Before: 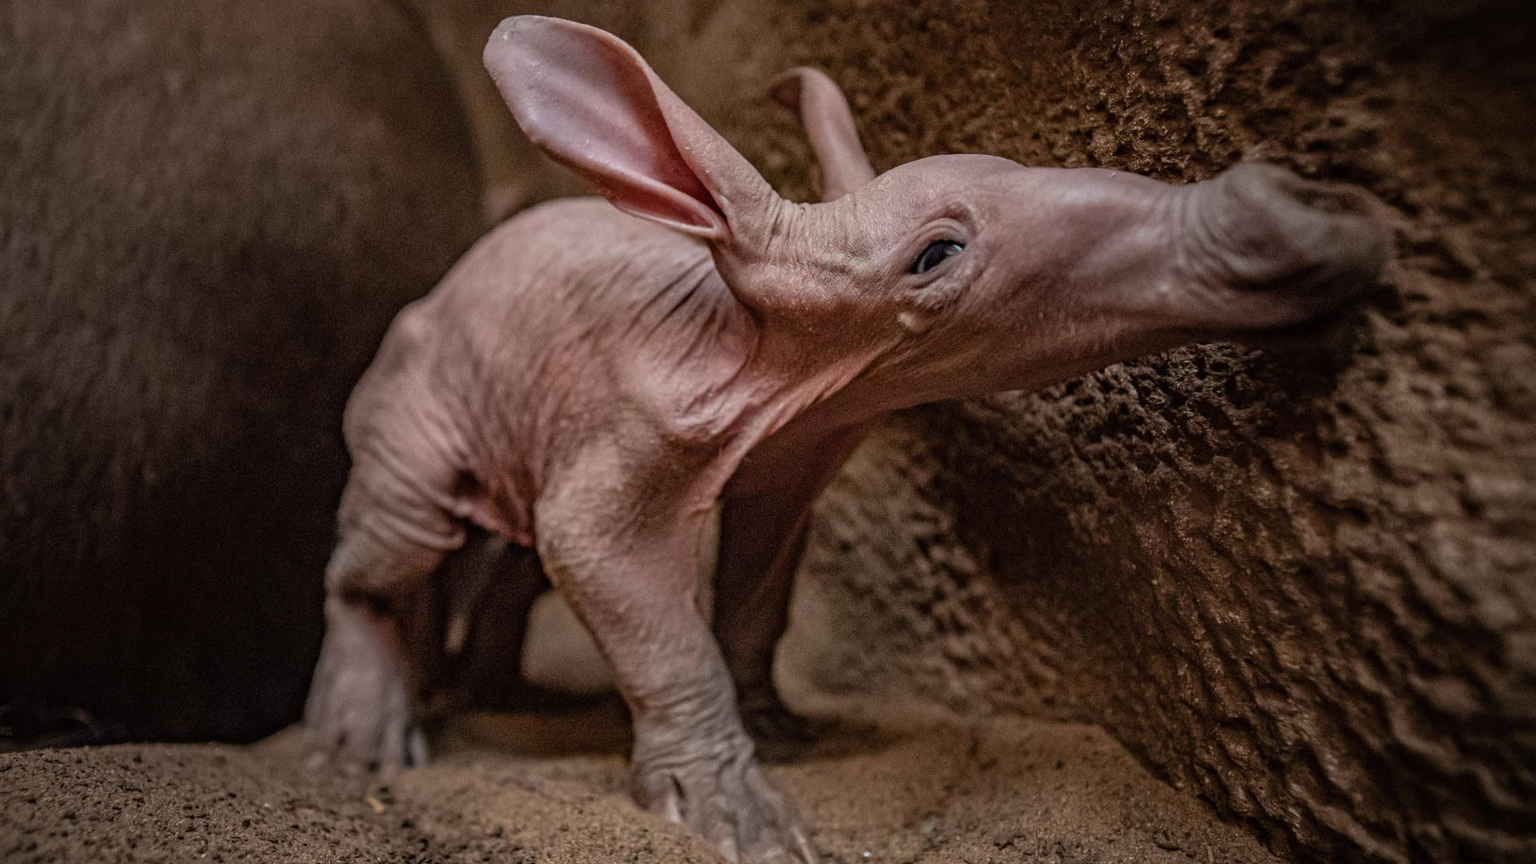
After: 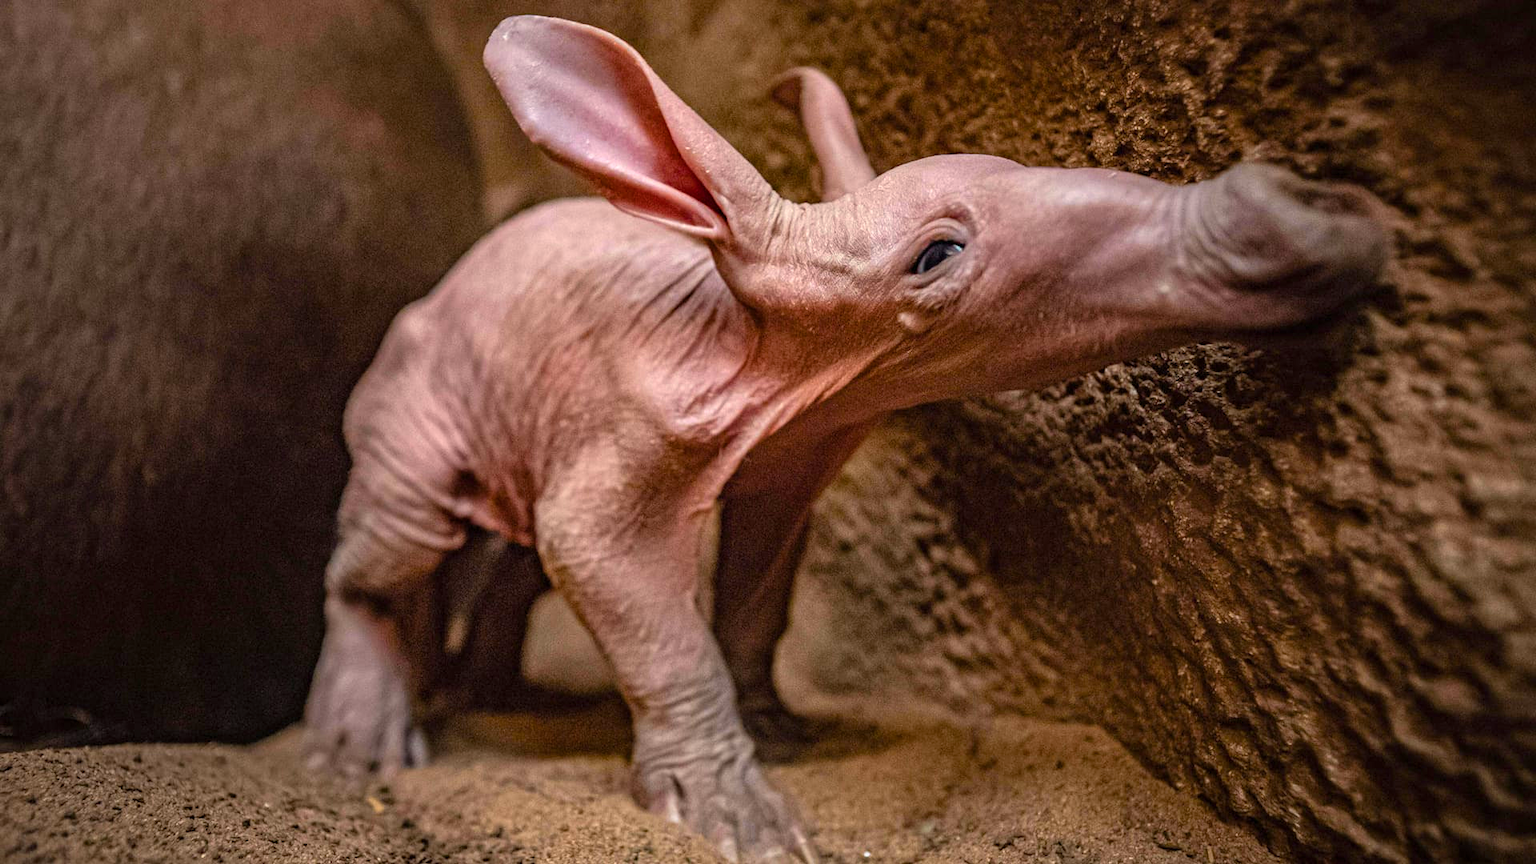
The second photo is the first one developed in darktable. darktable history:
color balance rgb: highlights gain › chroma 3.007%, highlights gain › hue 77.3°, shadows fall-off 299.075%, white fulcrum 1.98 EV, highlights fall-off 298.783%, perceptual saturation grading › global saturation 19.779%, mask middle-gray fulcrum 99.84%, global vibrance 28.106%, contrast gray fulcrum 38.293%
exposure: exposure 0.727 EV, compensate highlight preservation false
